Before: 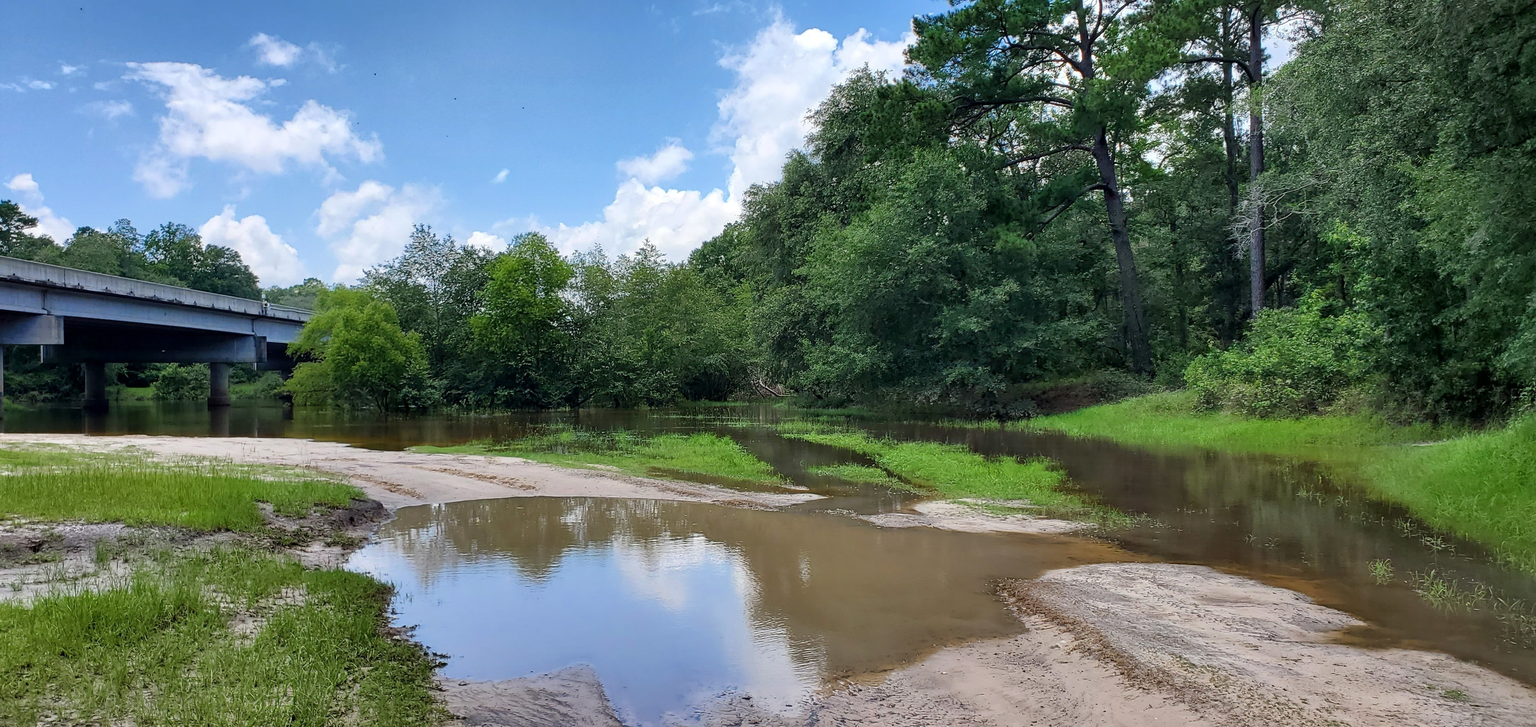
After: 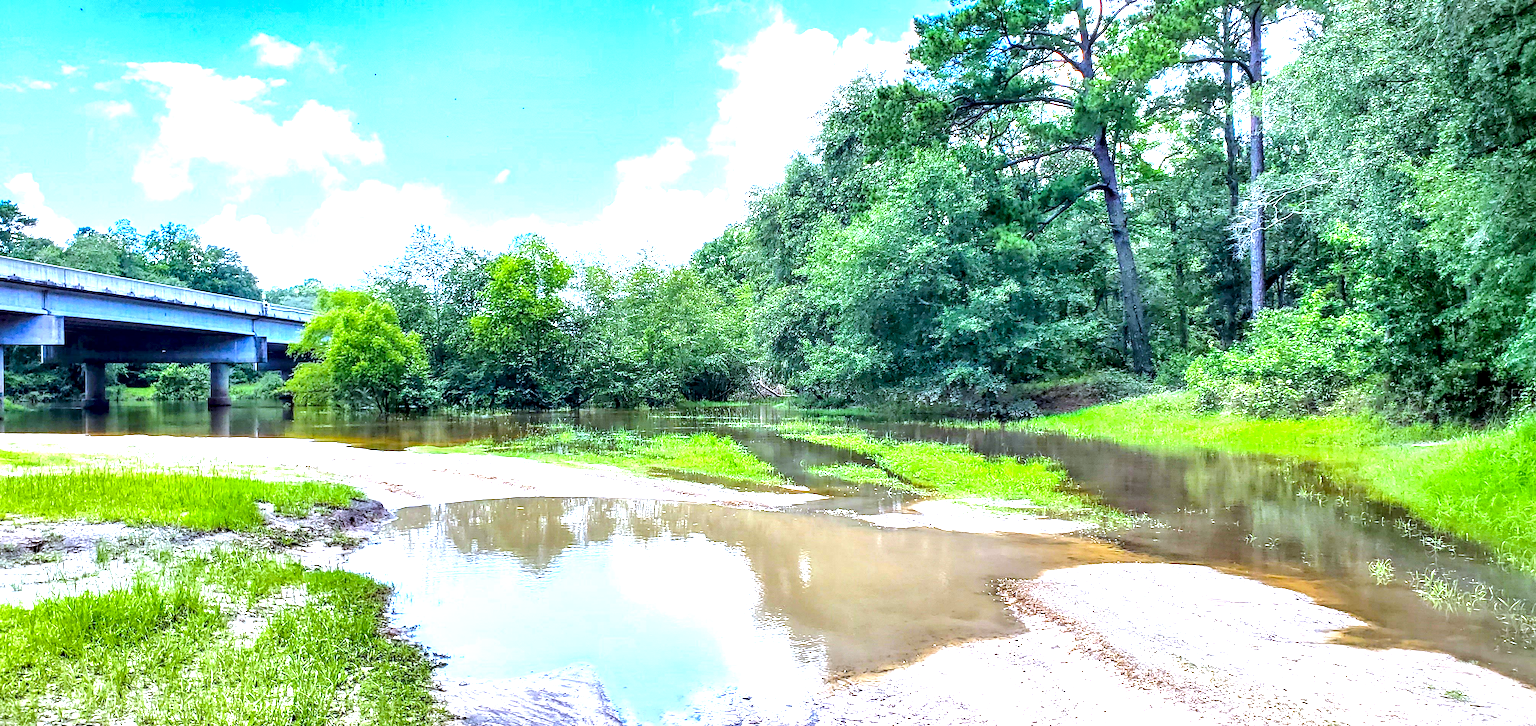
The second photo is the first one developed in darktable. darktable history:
exposure: black level correction 0, exposure 2 EV, compensate highlight preservation false
color balance rgb: perceptual saturation grading › global saturation 25%, perceptual brilliance grading › mid-tones 10%, perceptual brilliance grading › shadows 15%, global vibrance 20%
local contrast: highlights 60%, shadows 60%, detail 160%
white balance: red 0.948, green 1.02, blue 1.176
